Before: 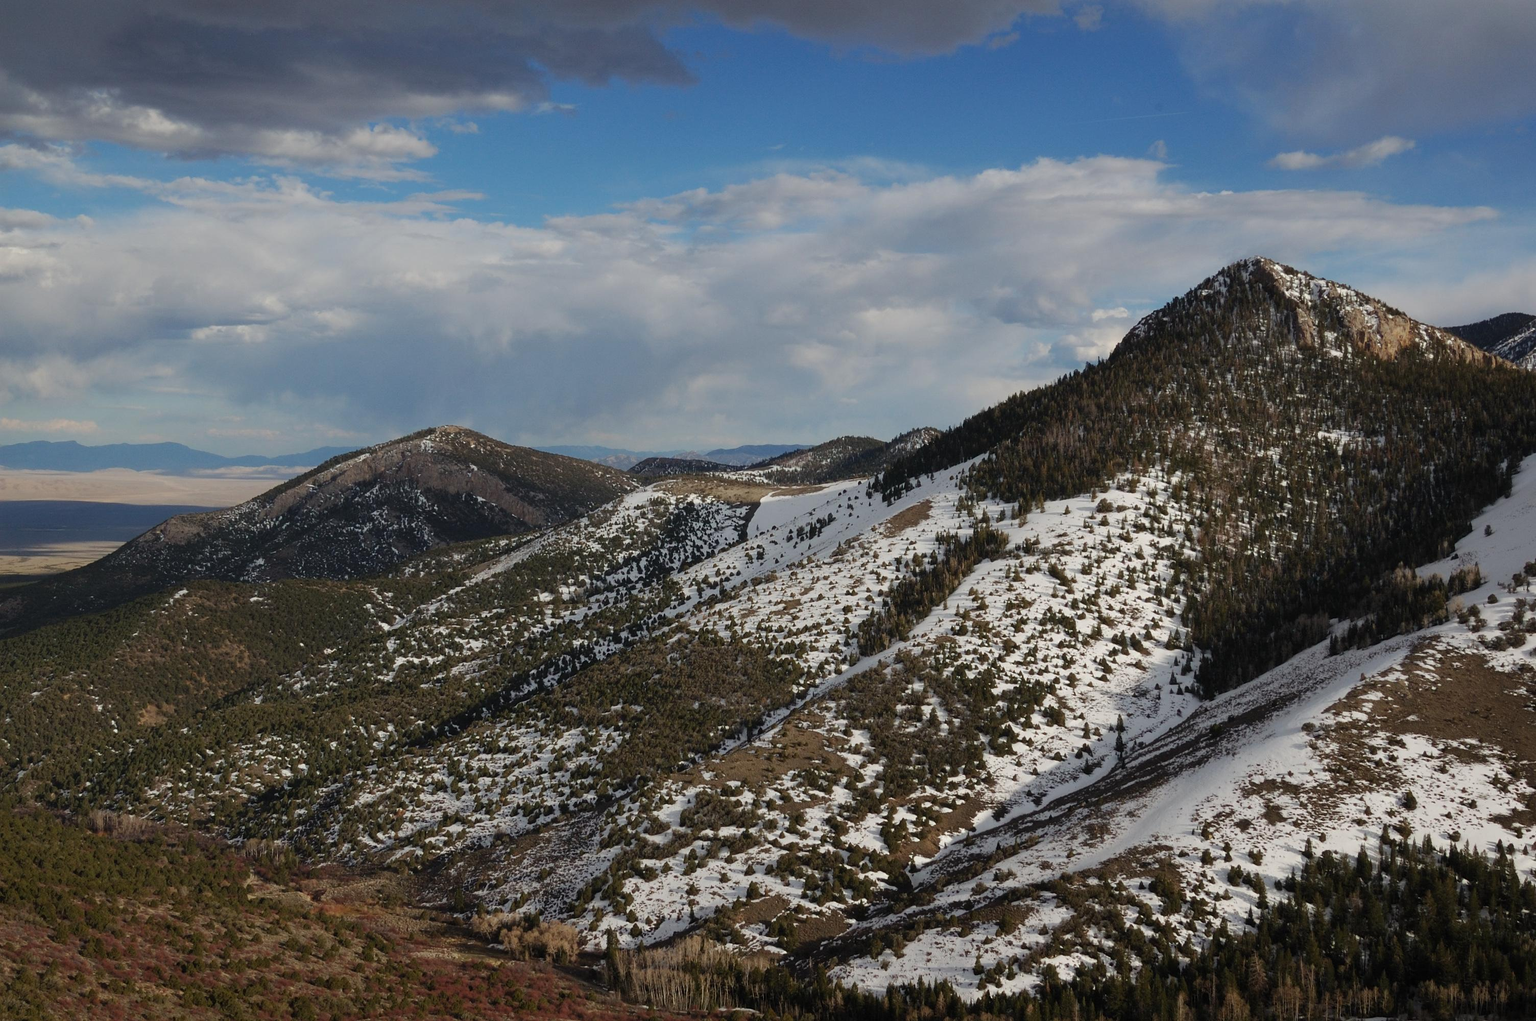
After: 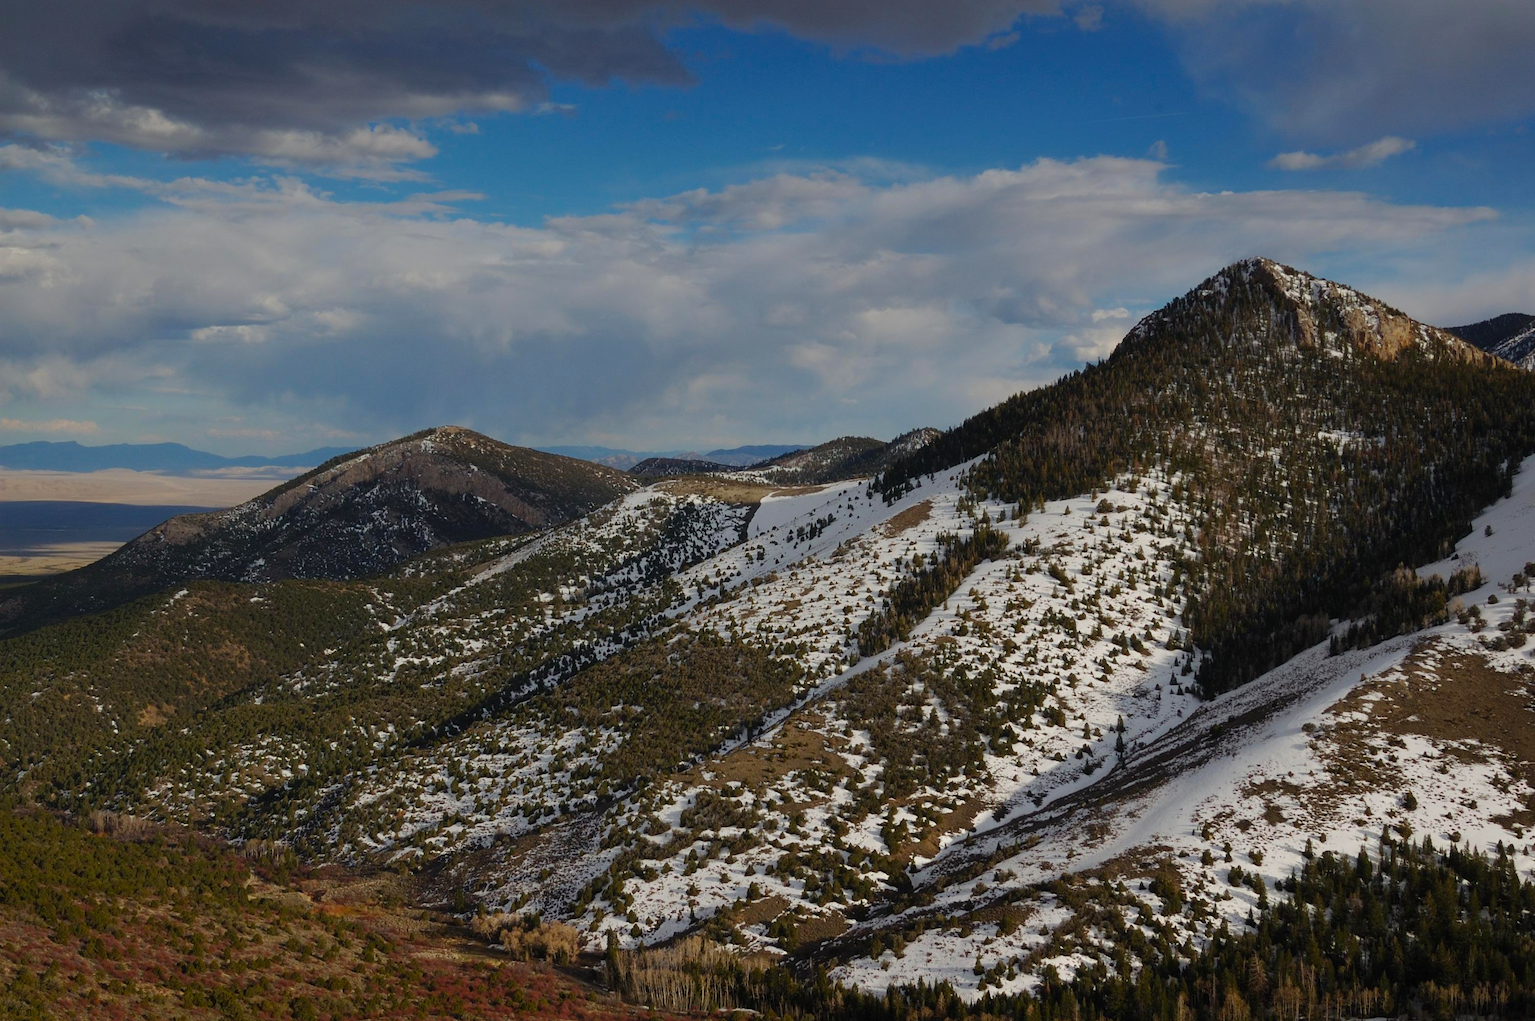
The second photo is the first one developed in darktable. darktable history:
color balance rgb: perceptual saturation grading › global saturation 30%, global vibrance 10%
graduated density: on, module defaults
